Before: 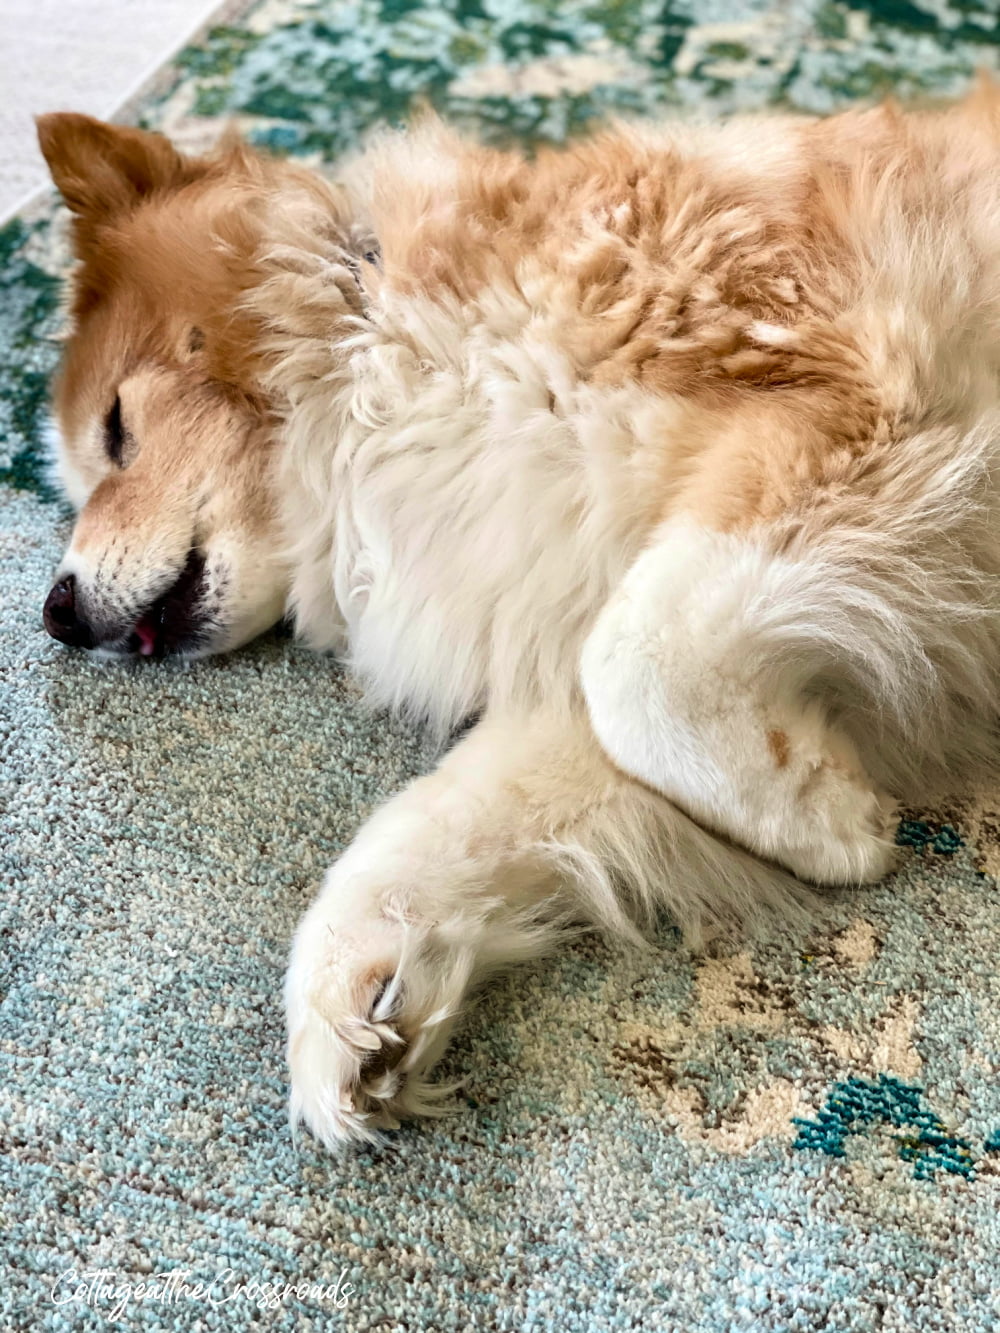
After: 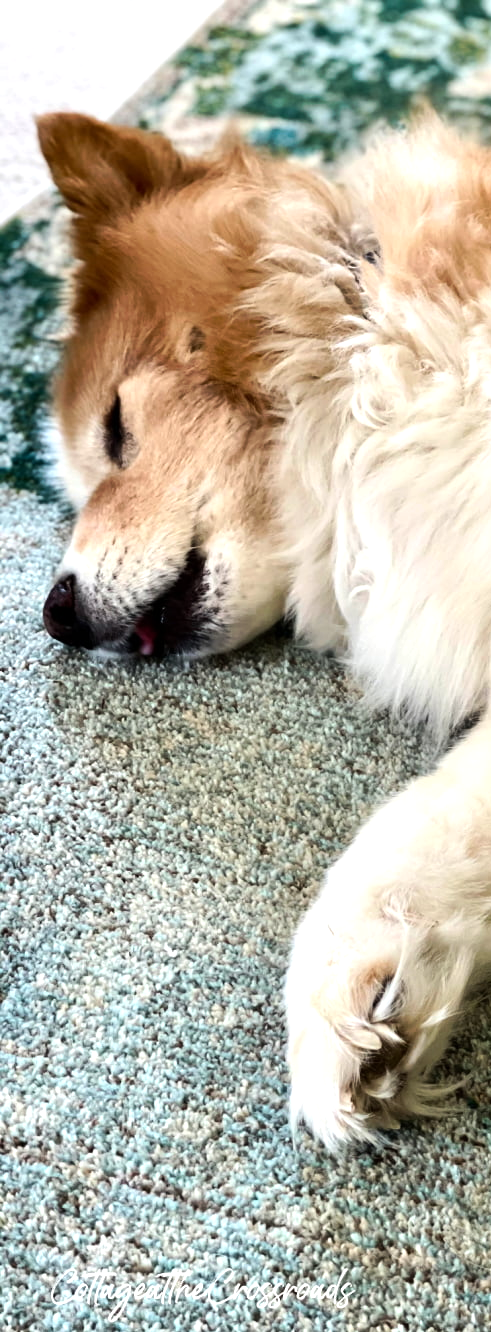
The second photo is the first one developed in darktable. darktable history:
tone equalizer: -8 EV -0.417 EV, -7 EV -0.389 EV, -6 EV -0.333 EV, -5 EV -0.222 EV, -3 EV 0.222 EV, -2 EV 0.333 EV, -1 EV 0.389 EV, +0 EV 0.417 EV, edges refinement/feathering 500, mask exposure compensation -1.57 EV, preserve details no
tone curve: curves: ch0 [(0, 0) (0.003, 0.003) (0.011, 0.011) (0.025, 0.024) (0.044, 0.043) (0.069, 0.068) (0.1, 0.098) (0.136, 0.133) (0.177, 0.174) (0.224, 0.22) (0.277, 0.272) (0.335, 0.329) (0.399, 0.391) (0.468, 0.459) (0.543, 0.545) (0.623, 0.625) (0.709, 0.711) (0.801, 0.802) (0.898, 0.898) (1, 1)], preserve colors none
crop and rotate: left 0%, top 0%, right 50.845%
